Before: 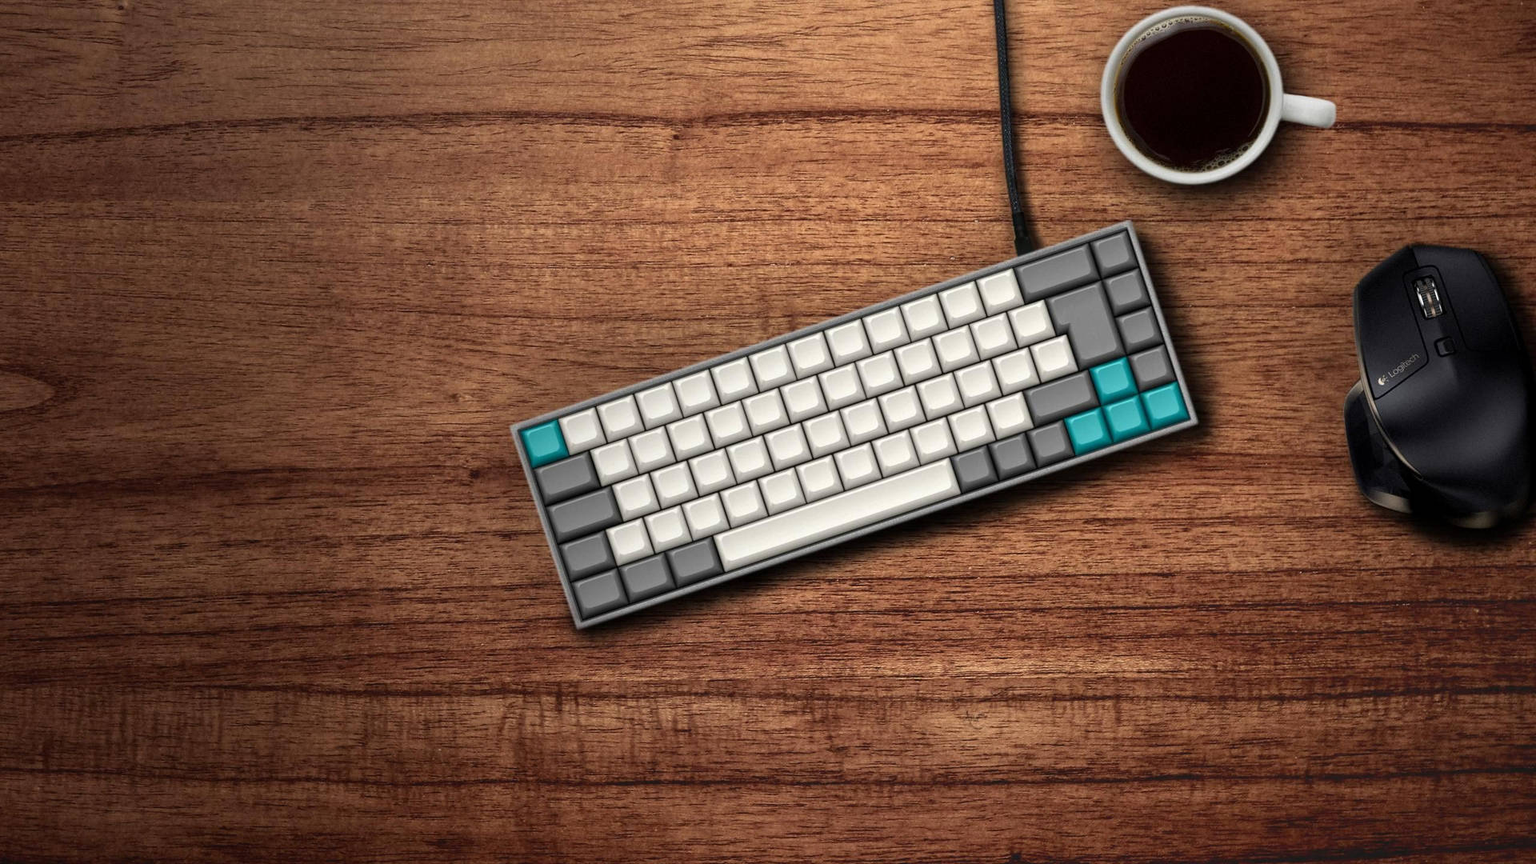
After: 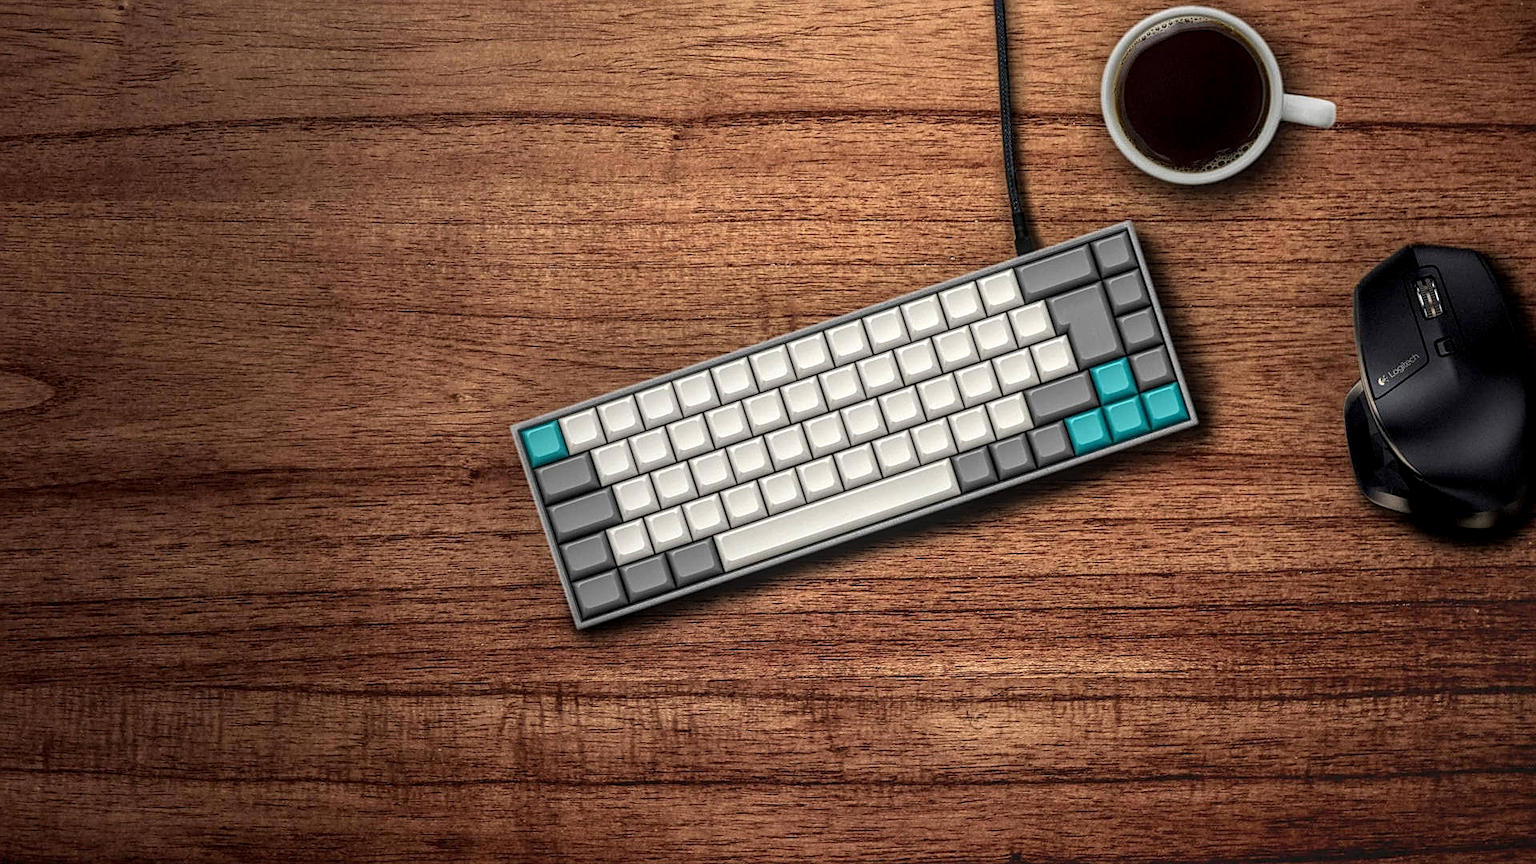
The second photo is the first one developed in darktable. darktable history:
local contrast: highlights 4%, shadows 7%, detail 134%
sharpen: on, module defaults
